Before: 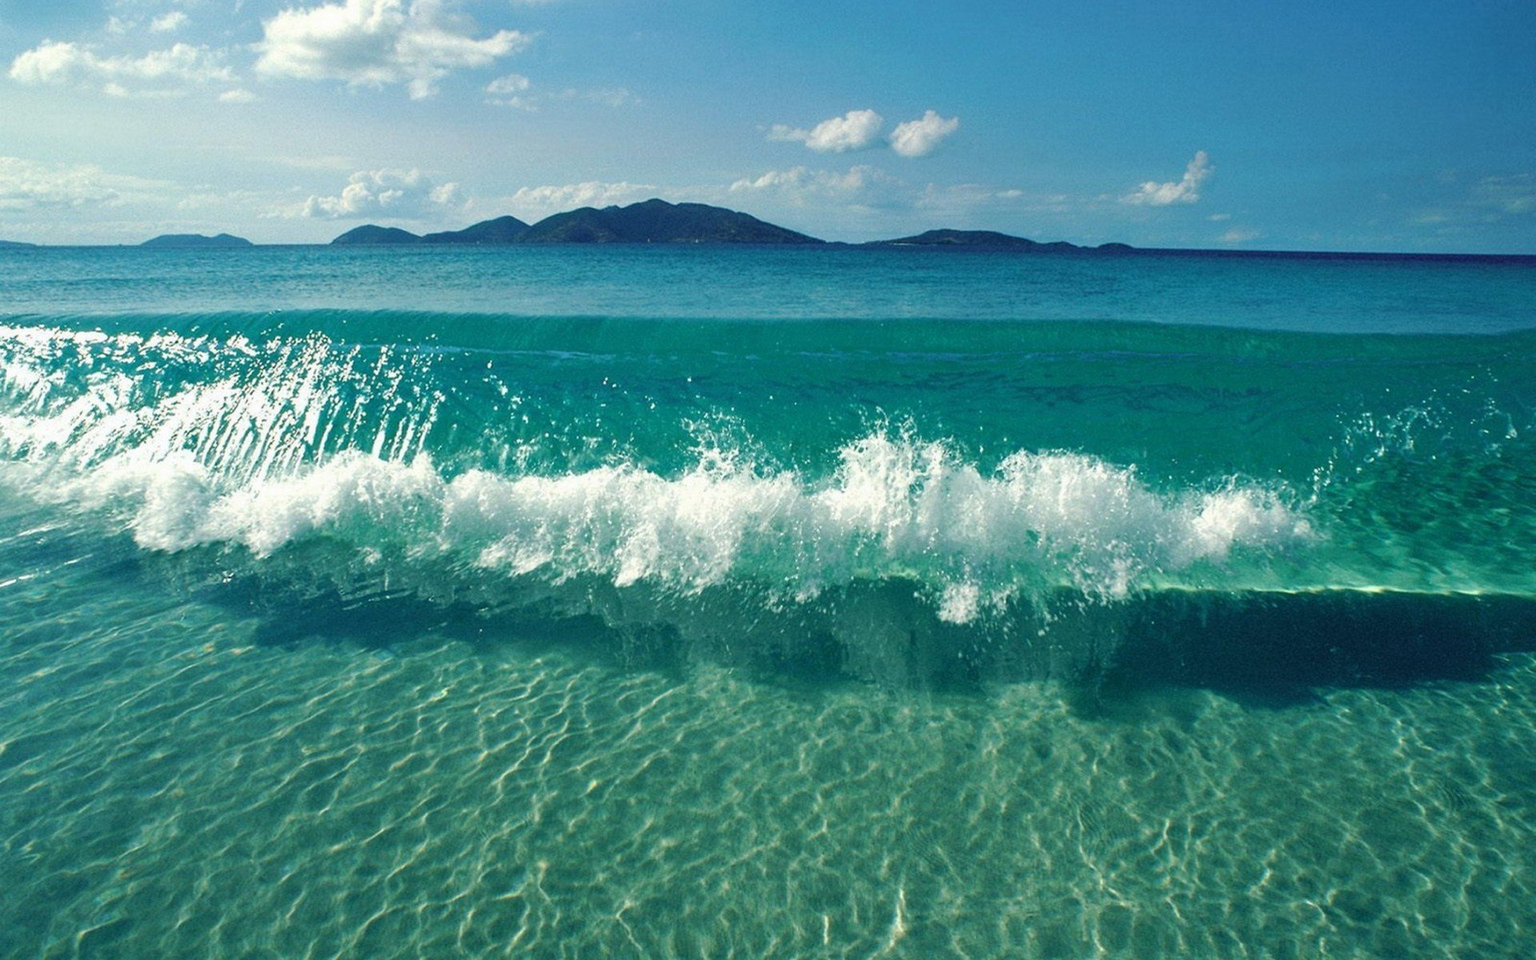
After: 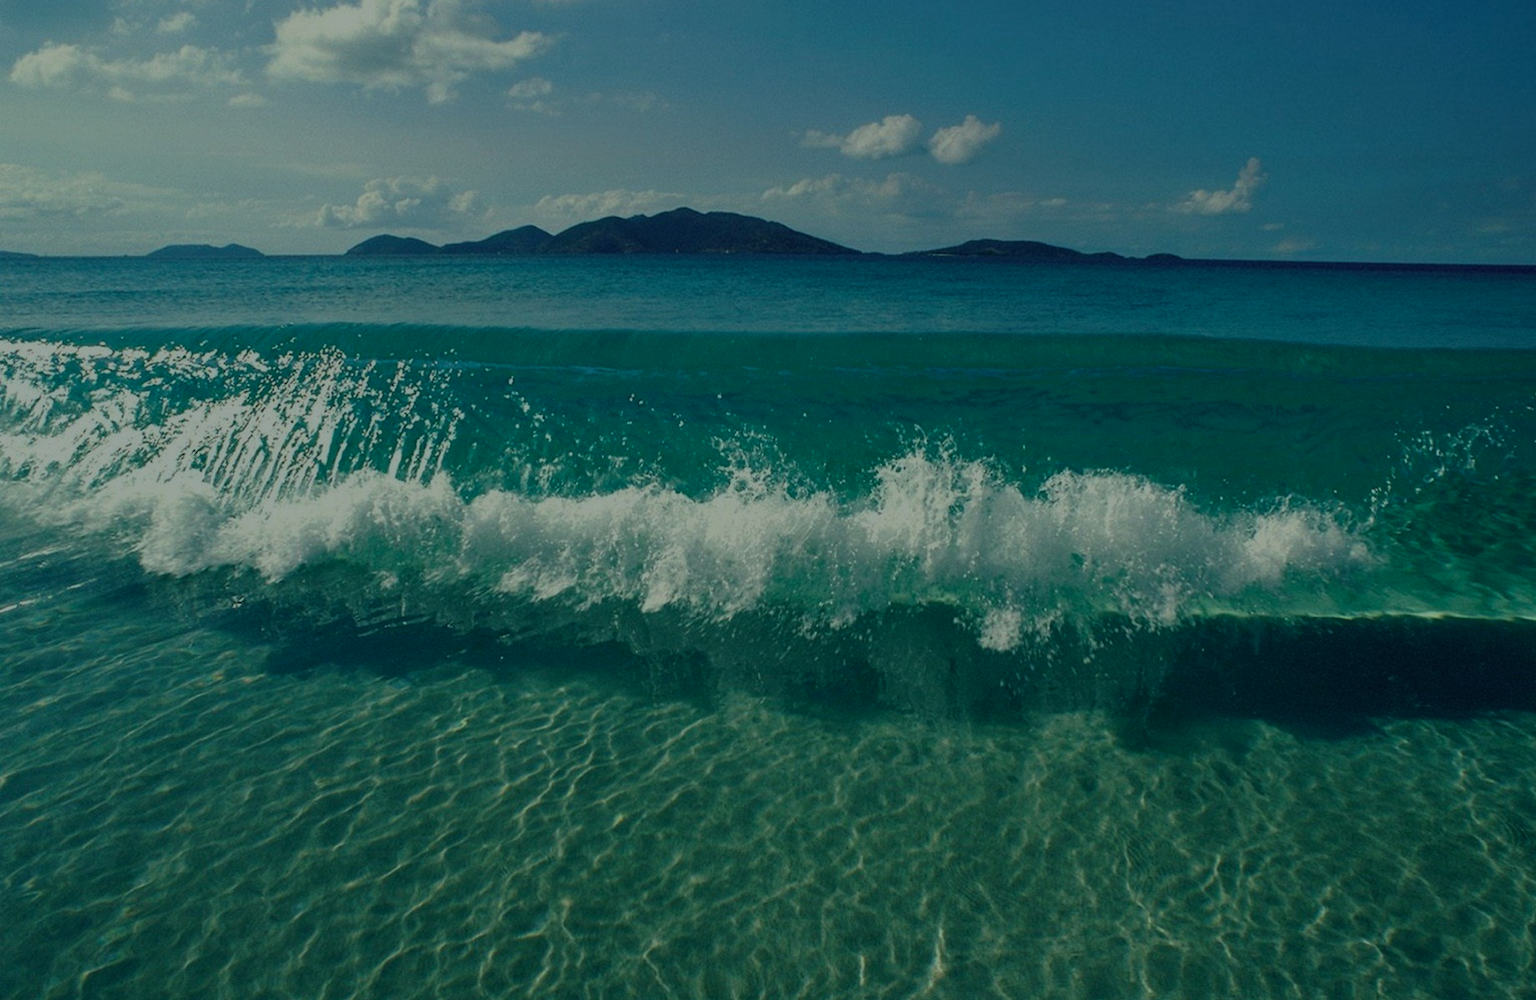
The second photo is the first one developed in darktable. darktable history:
color correction: highlights a* -8, highlights b* 3.1
exposure: exposure -1.468 EV, compensate highlight preservation false
crop: right 4.126%, bottom 0.031%
